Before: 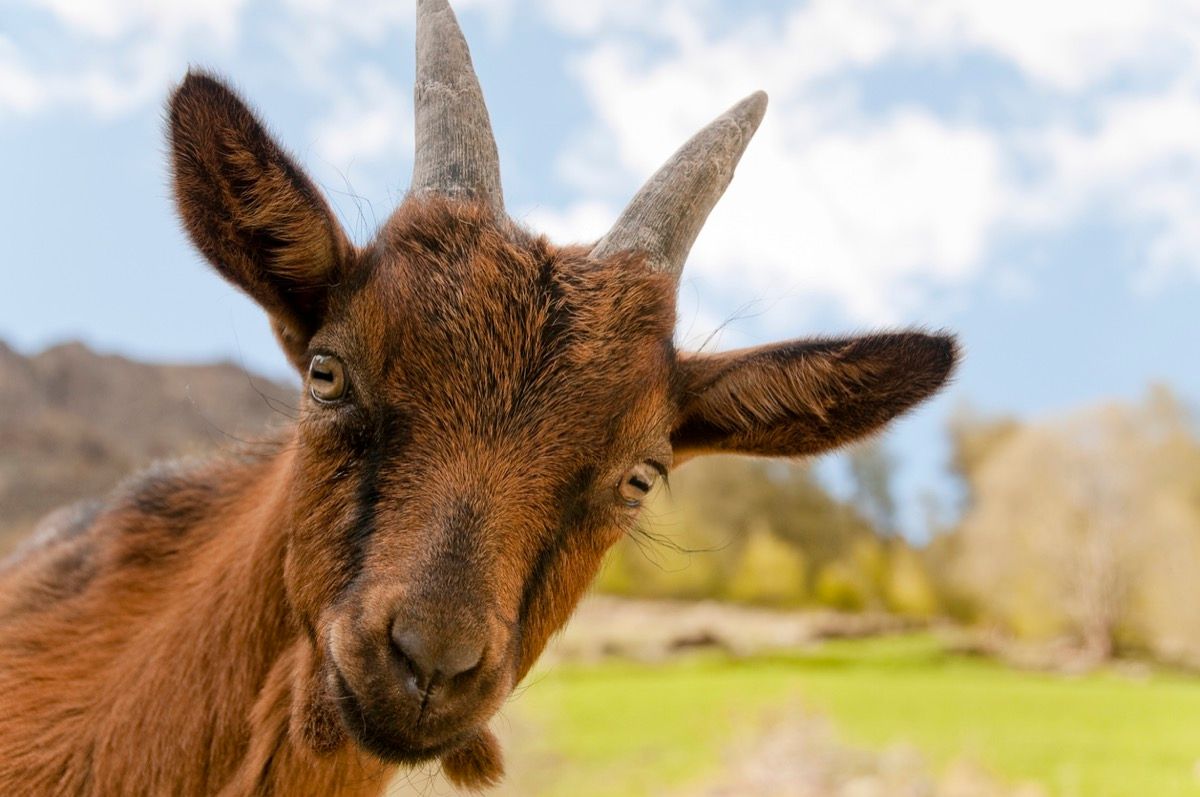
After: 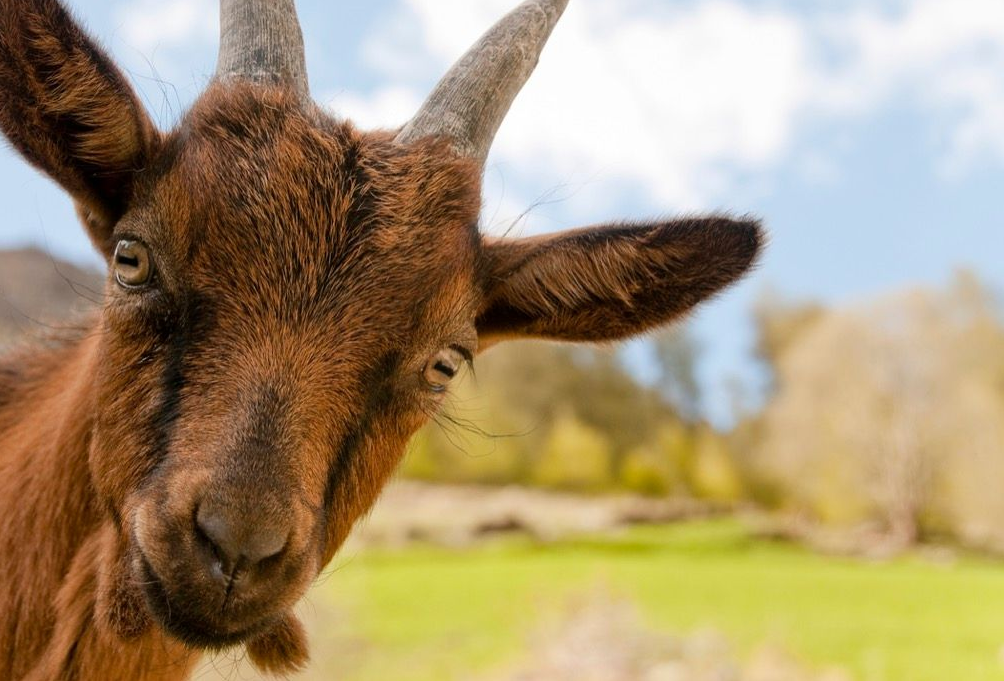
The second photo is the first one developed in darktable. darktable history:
crop: left 16.317%, top 14.462%
